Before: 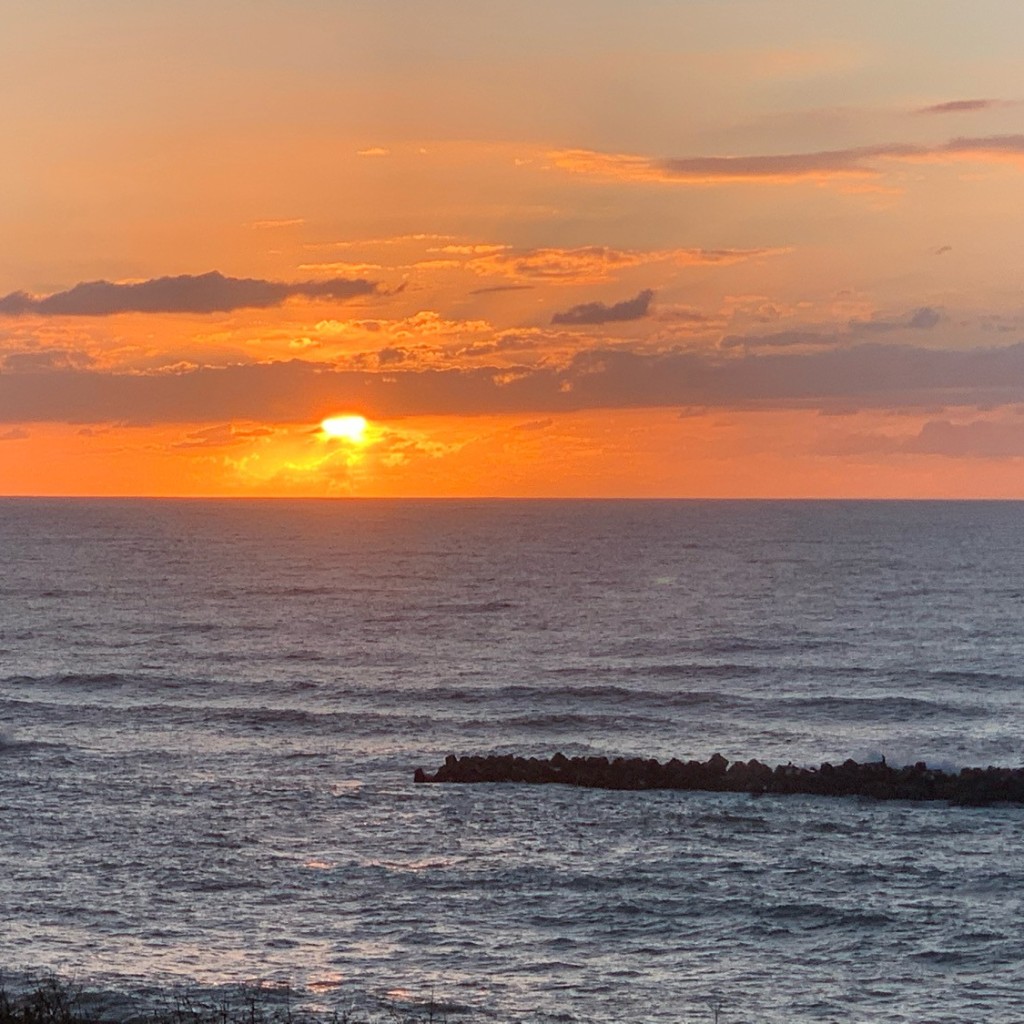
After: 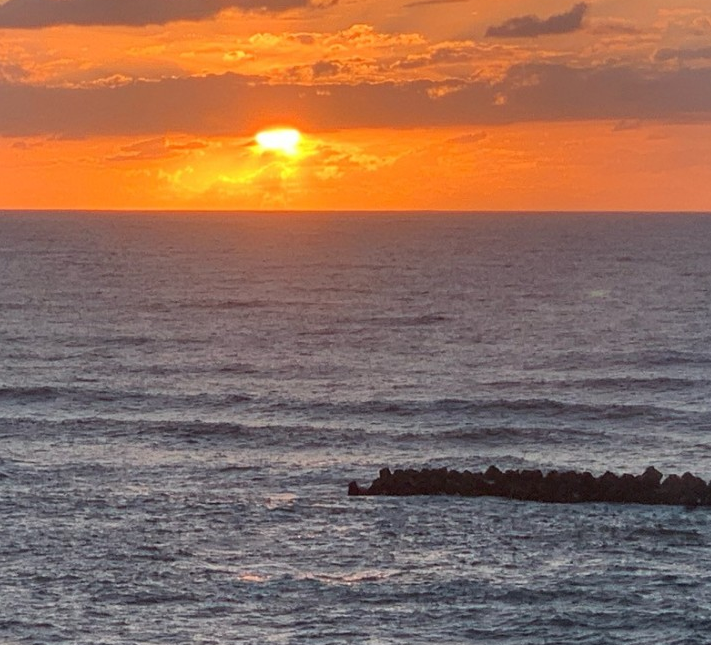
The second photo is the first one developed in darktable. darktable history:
crop: left 6.537%, top 28.083%, right 24.025%, bottom 8.921%
